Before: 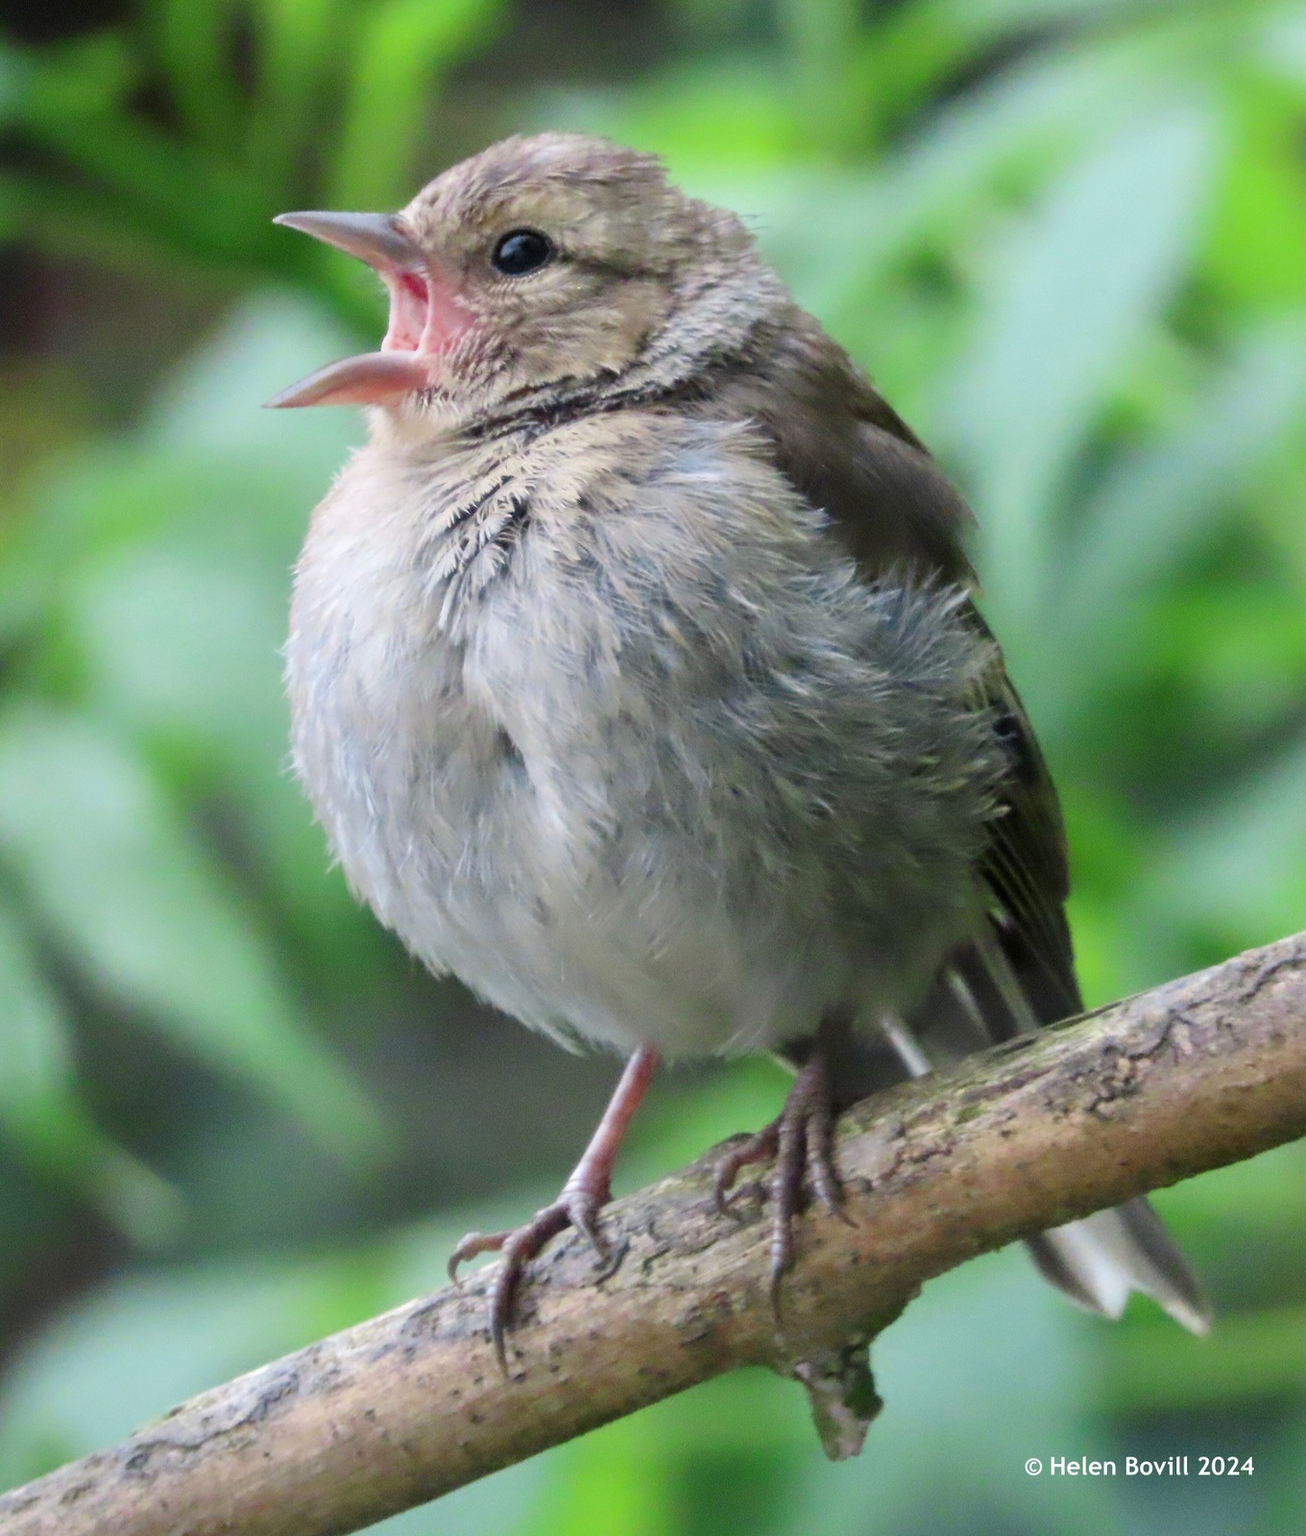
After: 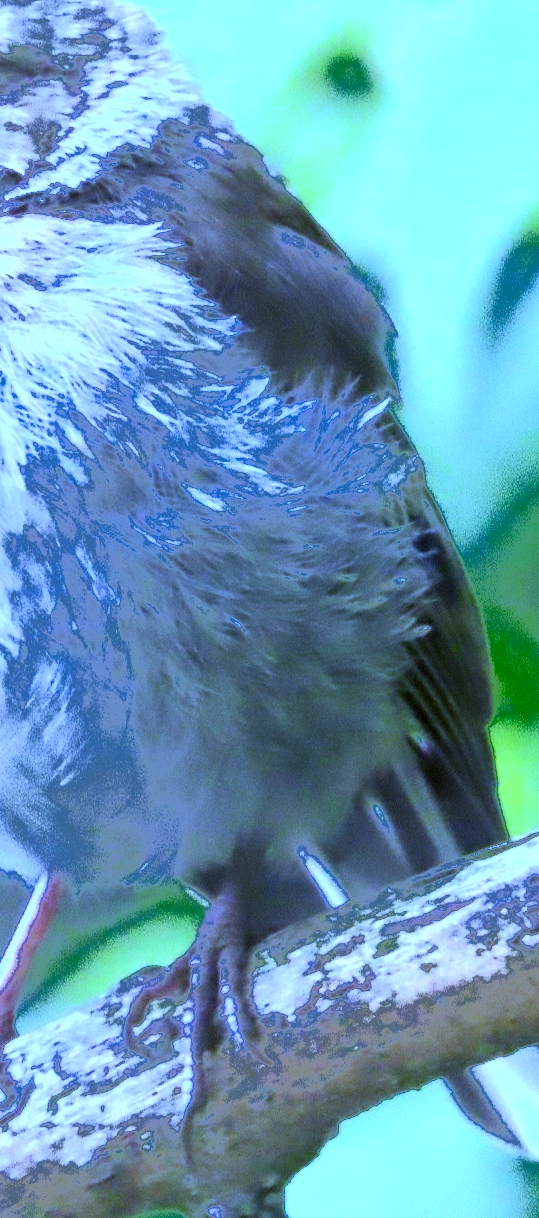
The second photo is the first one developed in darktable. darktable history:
fill light: exposure -0.73 EV, center 0.69, width 2.2
exposure: exposure 1.061 EV, compensate highlight preservation false
white balance: red 0.766, blue 1.537
crop: left 45.721%, top 13.393%, right 14.118%, bottom 10.01%
